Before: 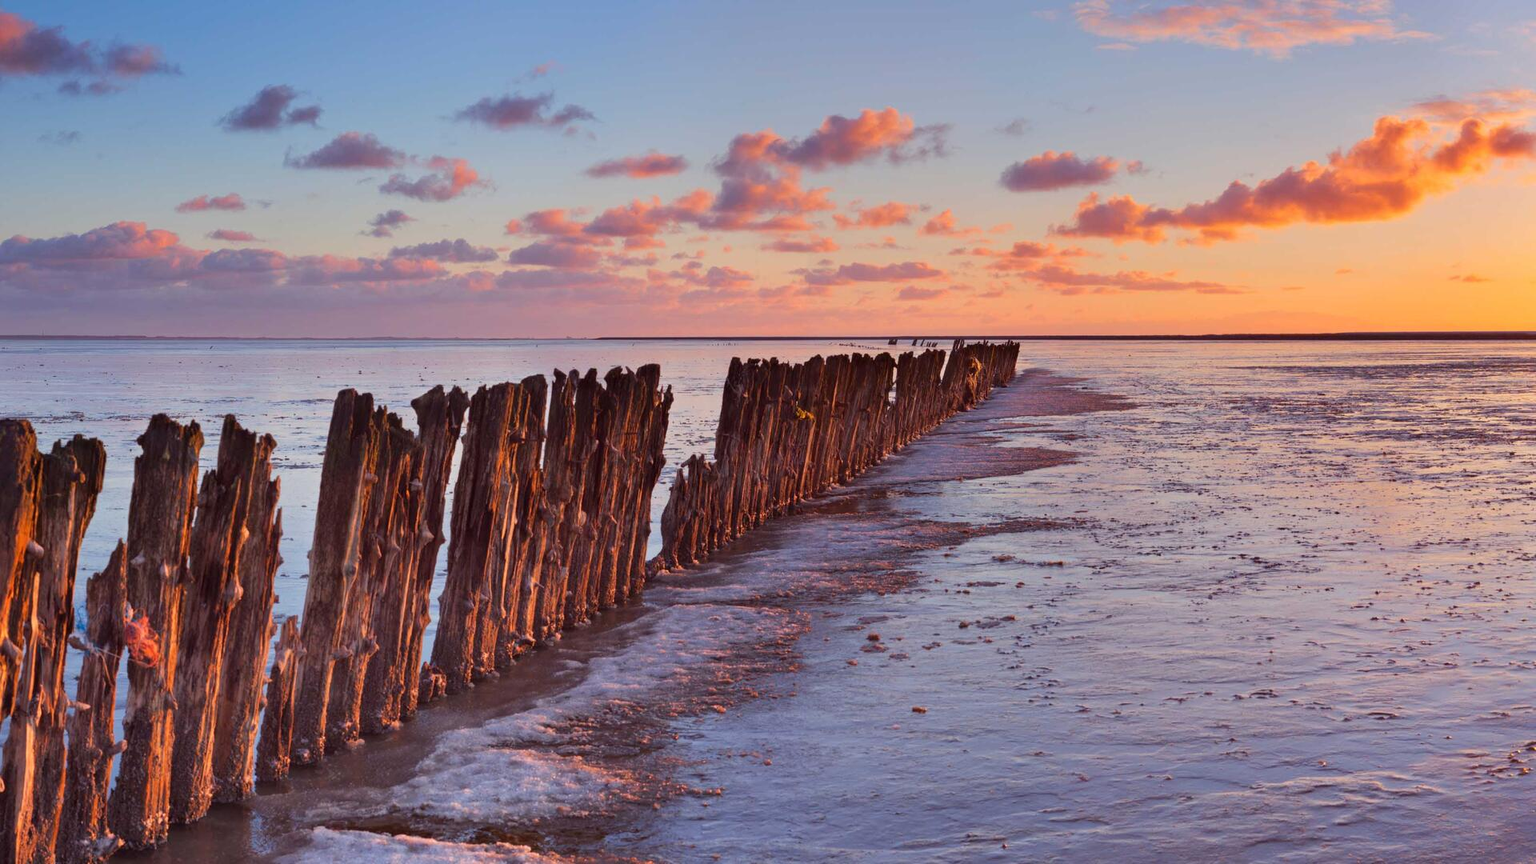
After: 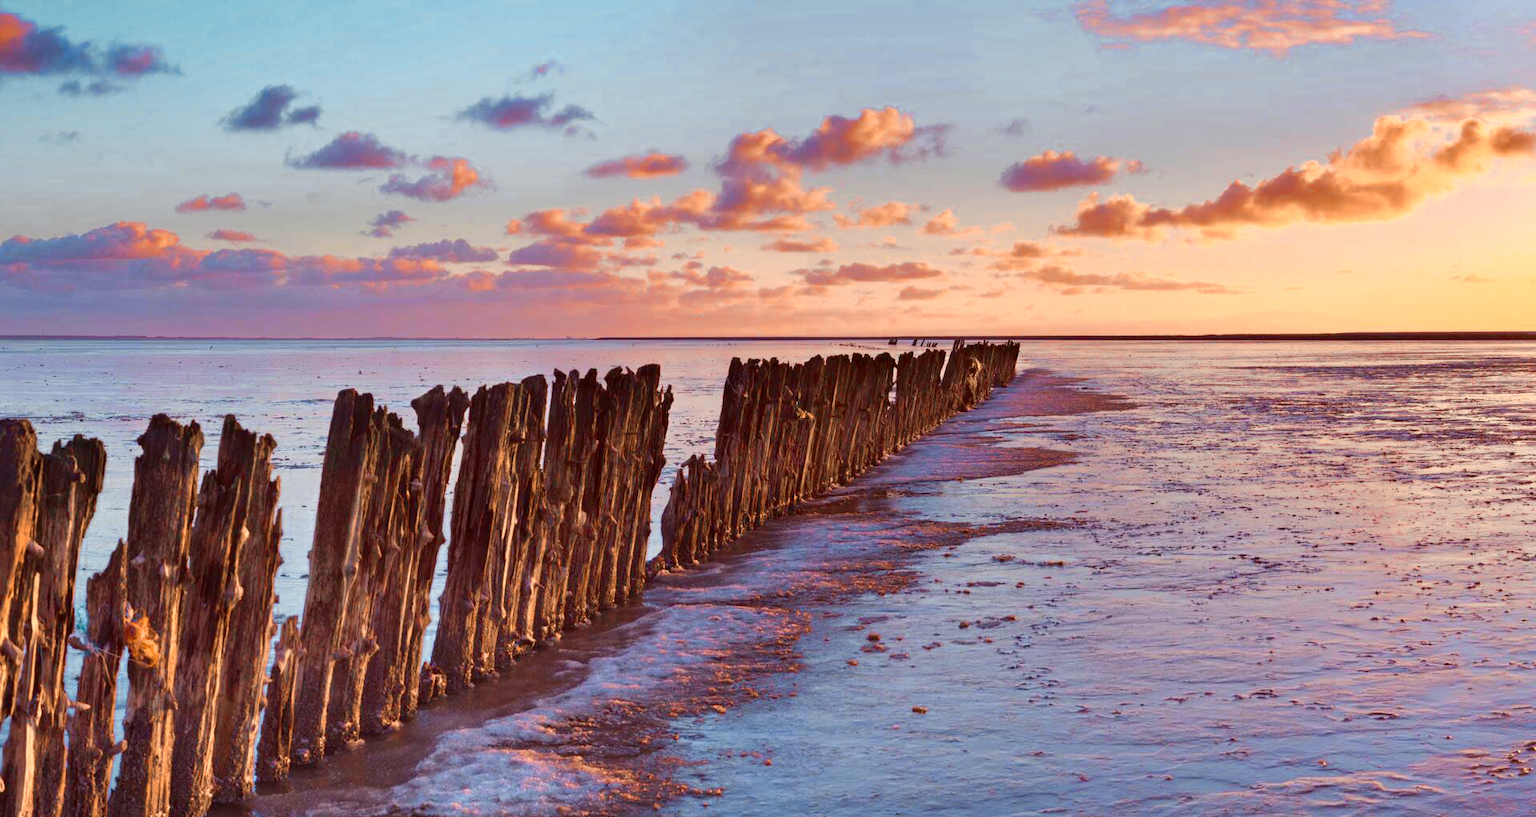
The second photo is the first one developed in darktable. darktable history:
crop and rotate: top 0.005%, bottom 5.286%
color zones: curves: ch0 [(0.009, 0.528) (0.136, 0.6) (0.255, 0.586) (0.39, 0.528) (0.522, 0.584) (0.686, 0.736) (0.849, 0.561)]; ch1 [(0.045, 0.781) (0.14, 0.416) (0.257, 0.695) (0.442, 0.032) (0.738, 0.338) (0.818, 0.632) (0.891, 0.741) (1, 0.704)]; ch2 [(0, 0.667) (0.141, 0.52) (0.26, 0.37) (0.474, 0.432) (0.743, 0.286)]
